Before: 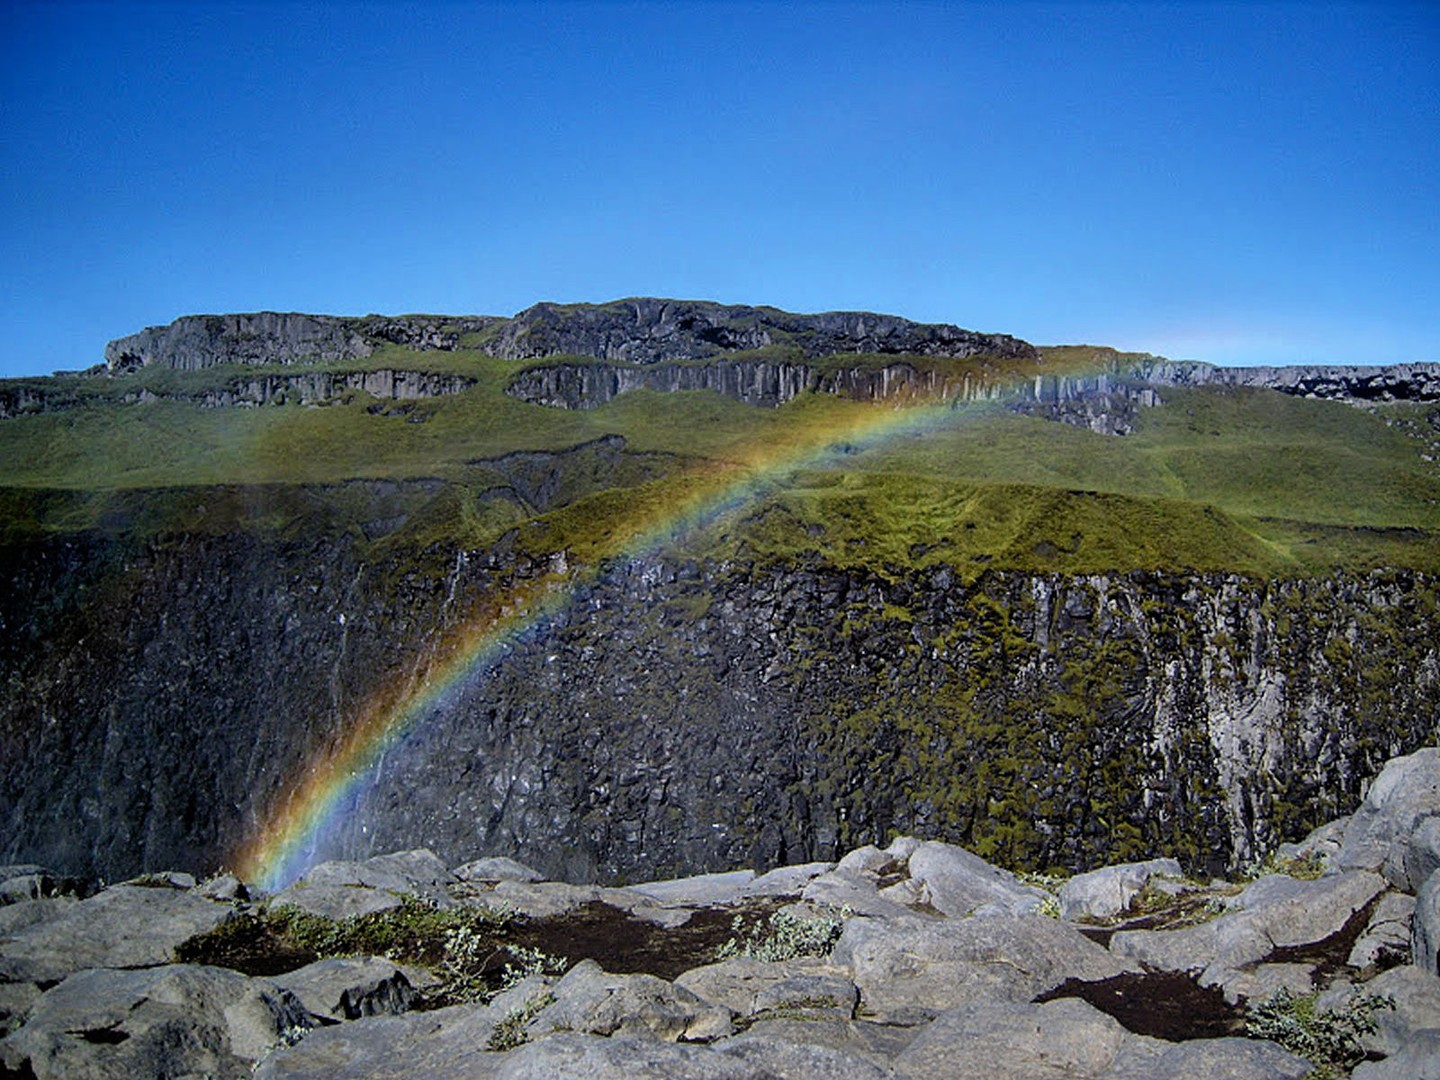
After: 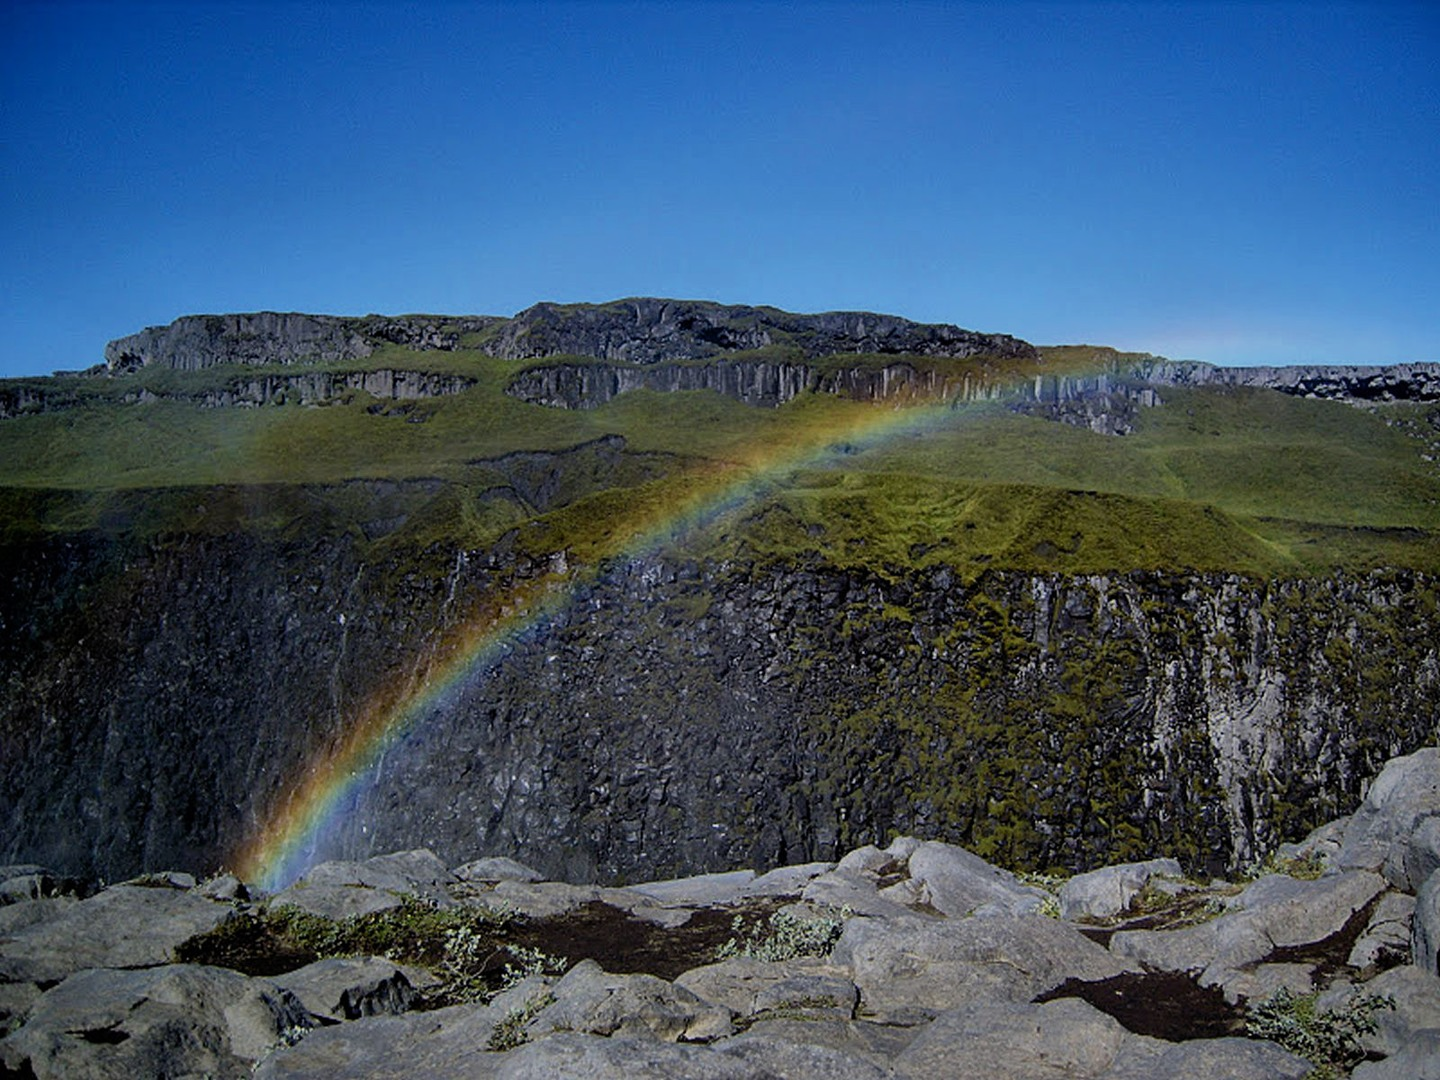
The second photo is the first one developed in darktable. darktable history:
exposure: exposure -0.485 EV, compensate highlight preservation false
